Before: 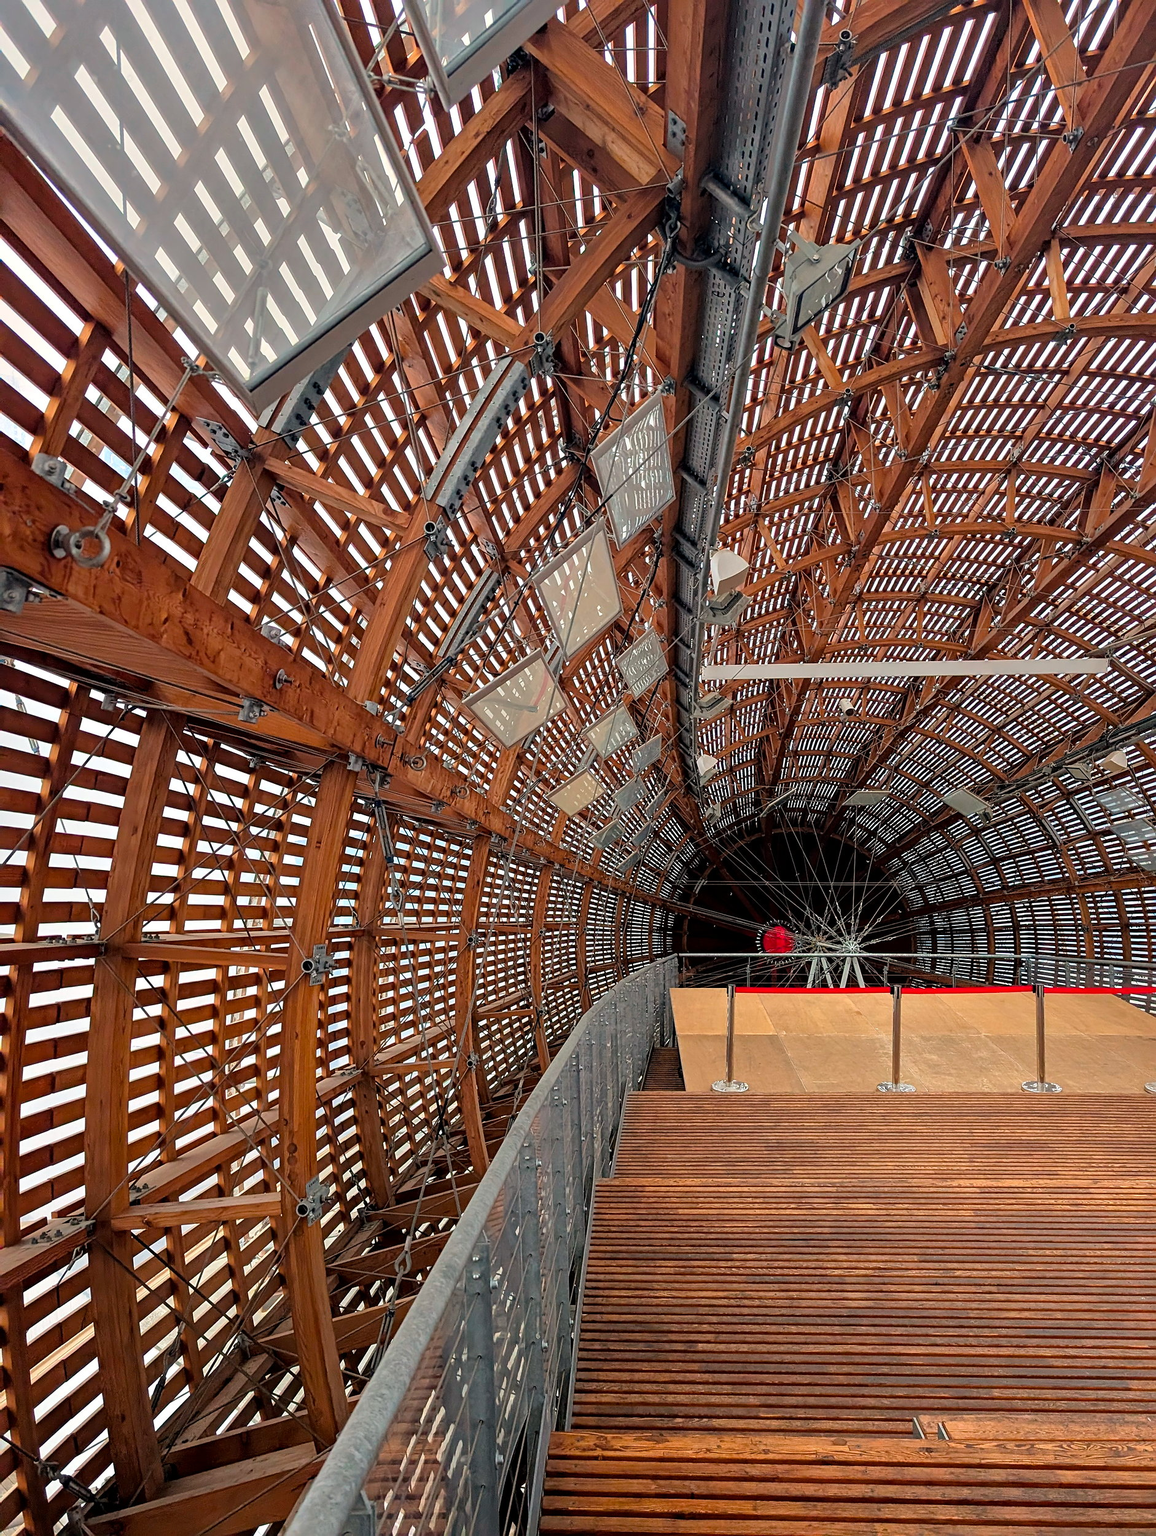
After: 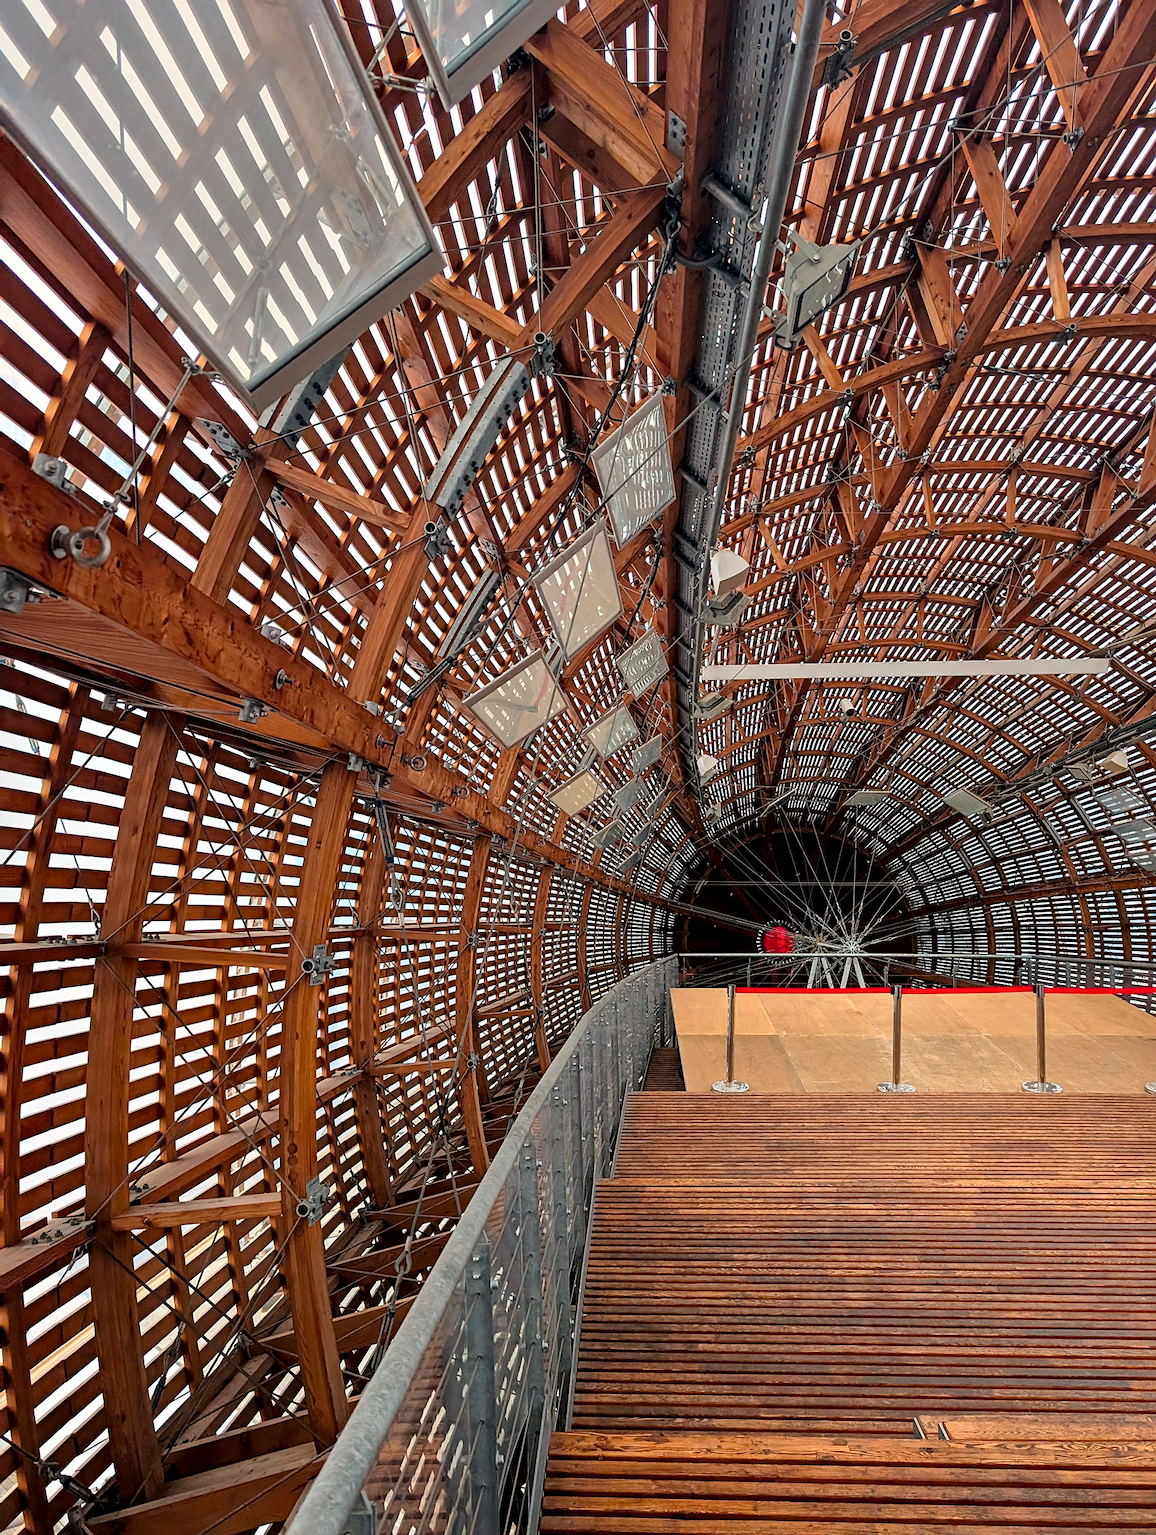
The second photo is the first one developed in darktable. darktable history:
contrast brightness saturation: contrast 0.14
shadows and highlights: radius 125.46, shadows 30.51, highlights -30.51, low approximation 0.01, soften with gaussian
